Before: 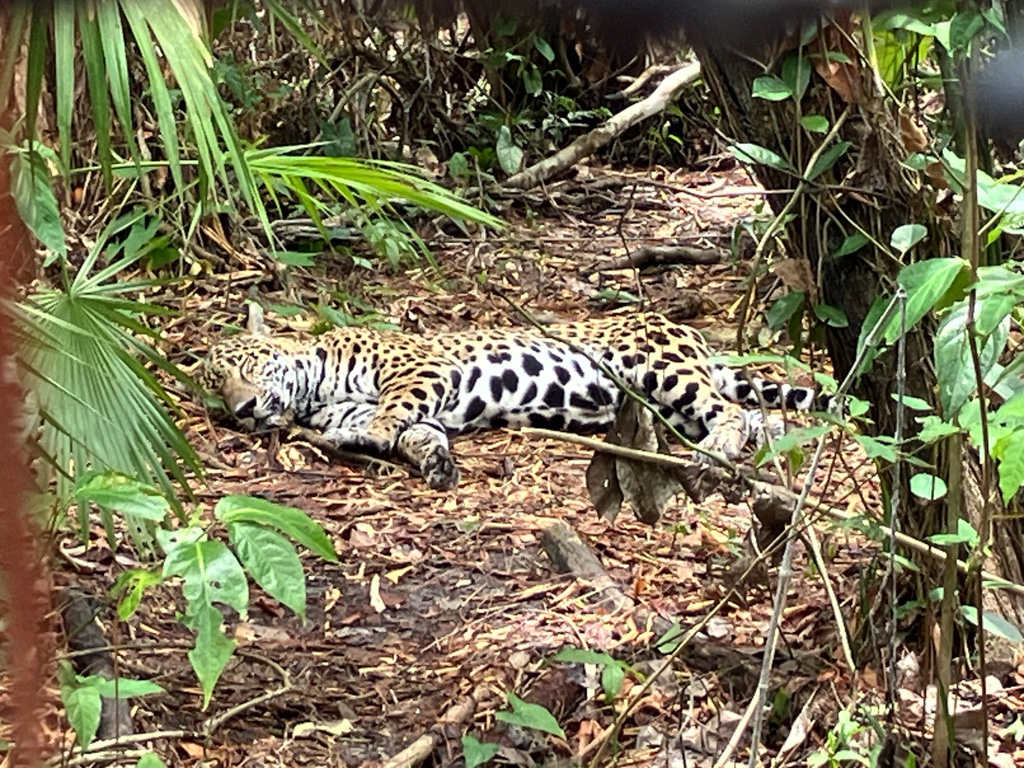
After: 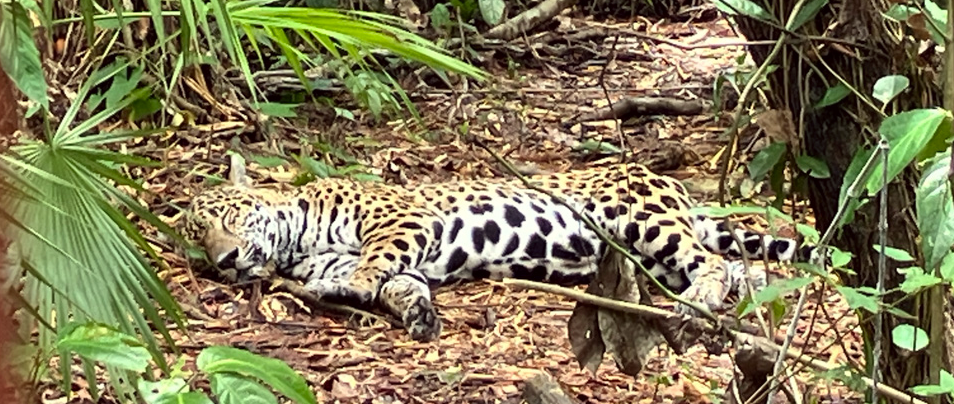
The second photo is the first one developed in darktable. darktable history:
crop: left 1.844%, top 19.458%, right 4.965%, bottom 27.819%
exposure: compensate exposure bias true, compensate highlight preservation false
color correction: highlights a* -1.01, highlights b* 4.55, shadows a* 3.69
